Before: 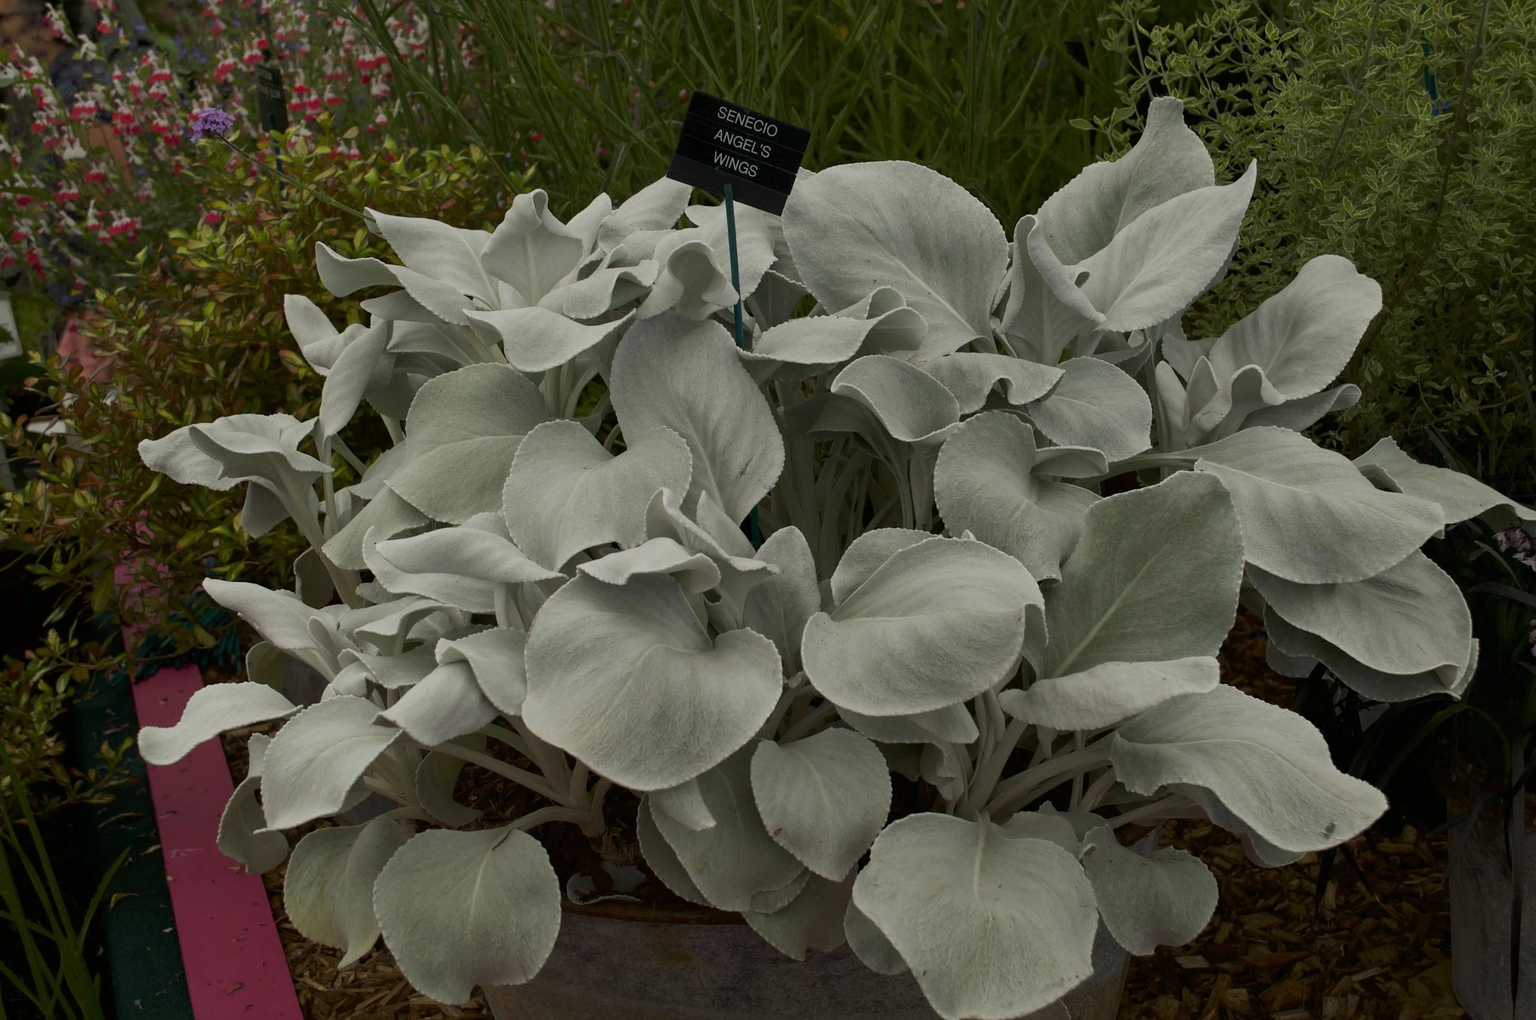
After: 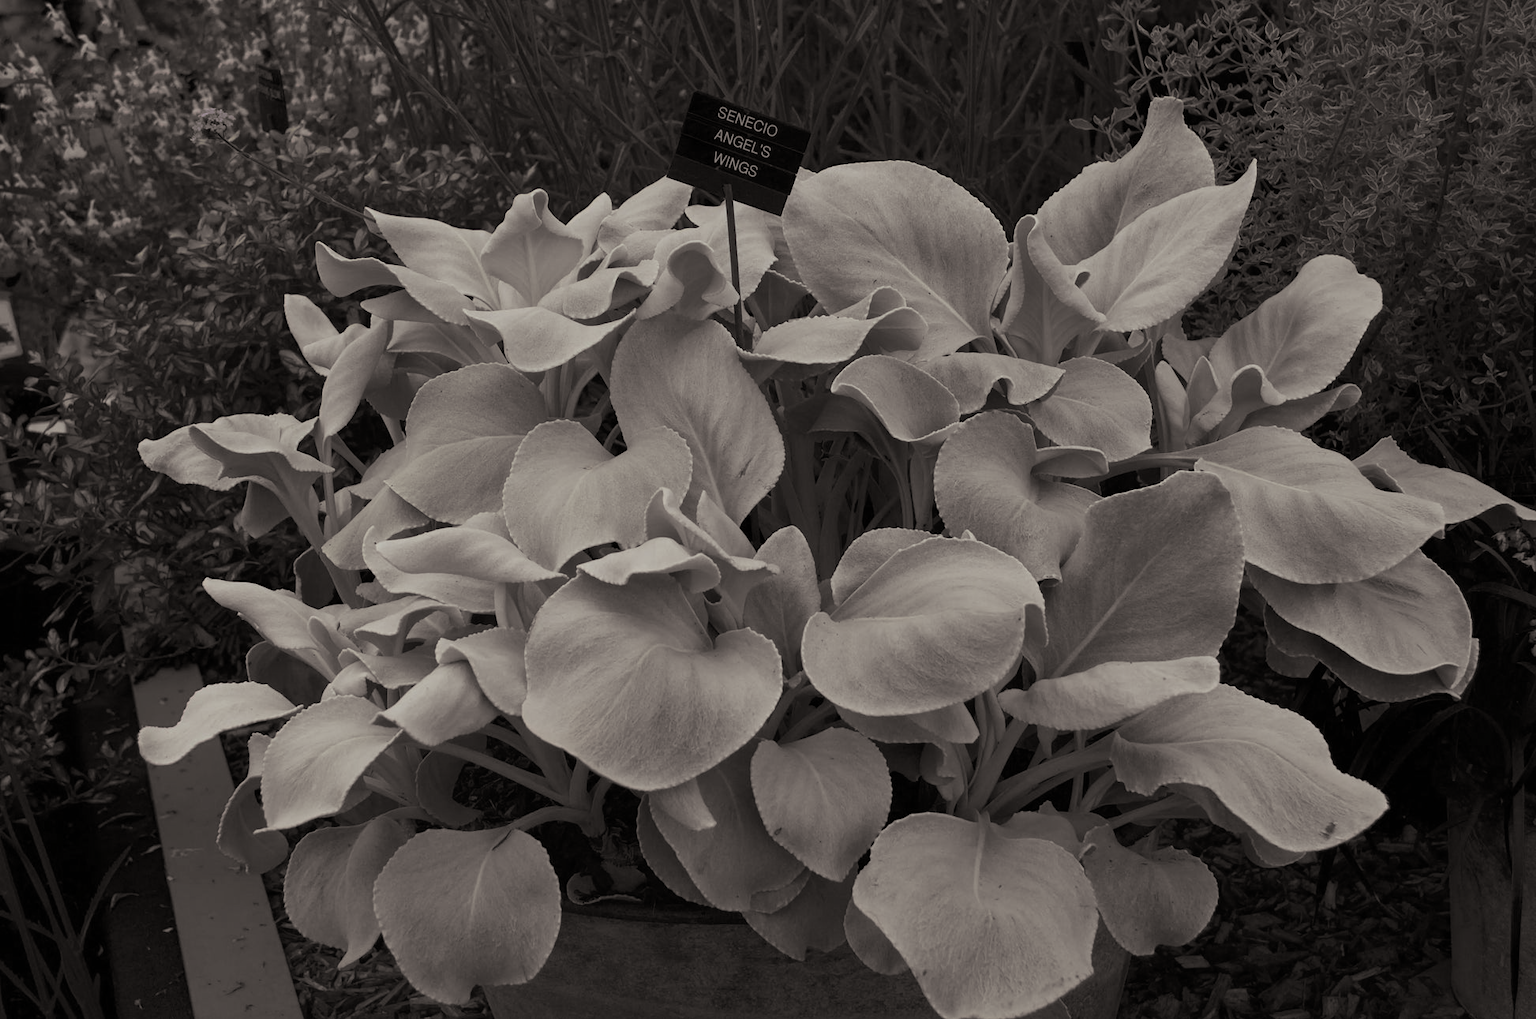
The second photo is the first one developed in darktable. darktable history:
tone equalizer: on, module defaults
split-toning: shadows › hue 26°, shadows › saturation 0.09, highlights › hue 40°, highlights › saturation 0.18, balance -63, compress 0%
